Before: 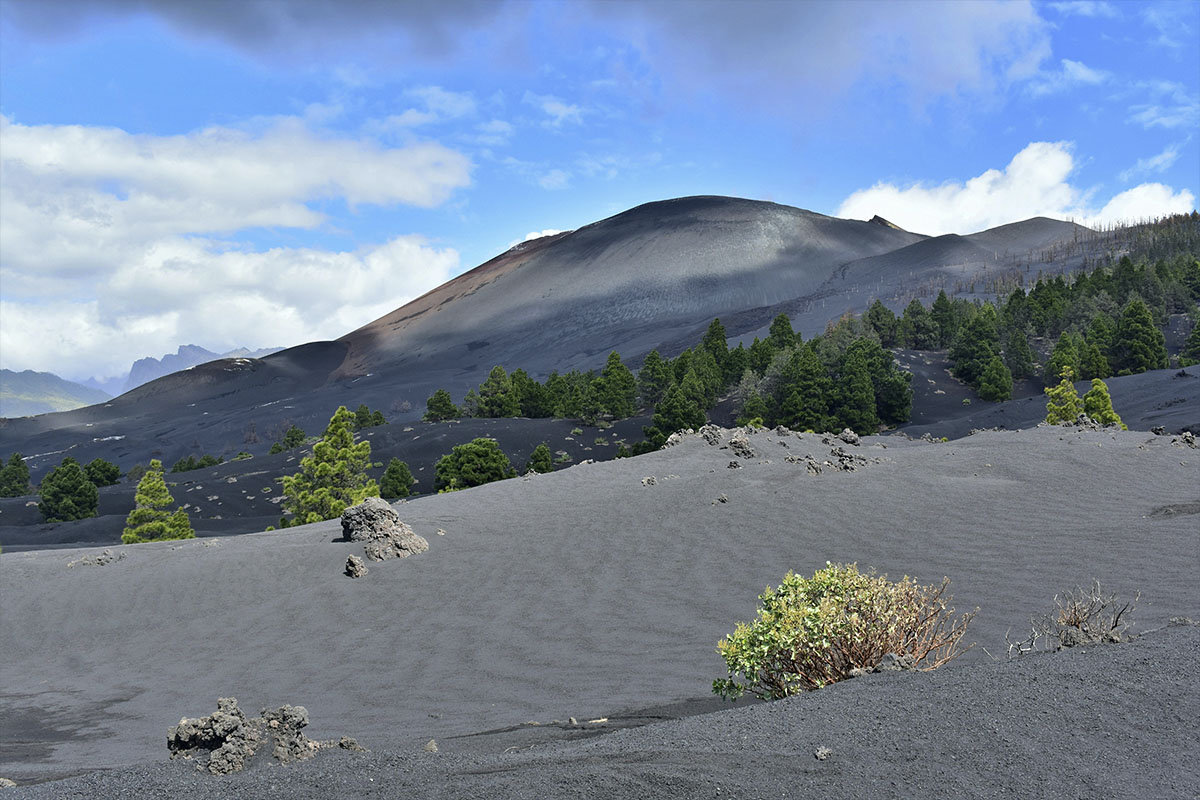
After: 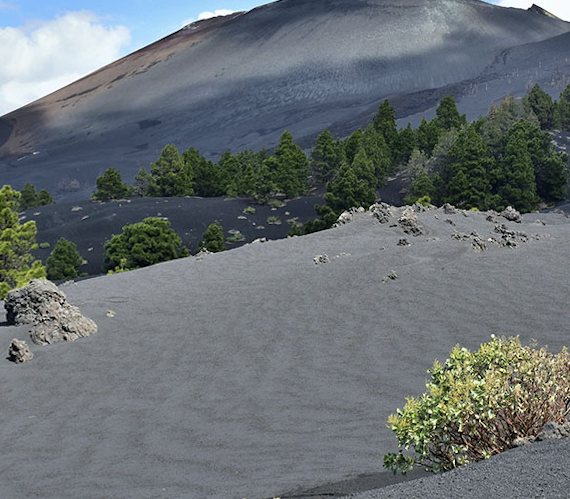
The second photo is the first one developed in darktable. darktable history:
rotate and perspective: rotation -0.013°, lens shift (vertical) -0.027, lens shift (horizontal) 0.178, crop left 0.016, crop right 0.989, crop top 0.082, crop bottom 0.918
crop: left 31.379%, top 24.658%, right 20.326%, bottom 6.628%
